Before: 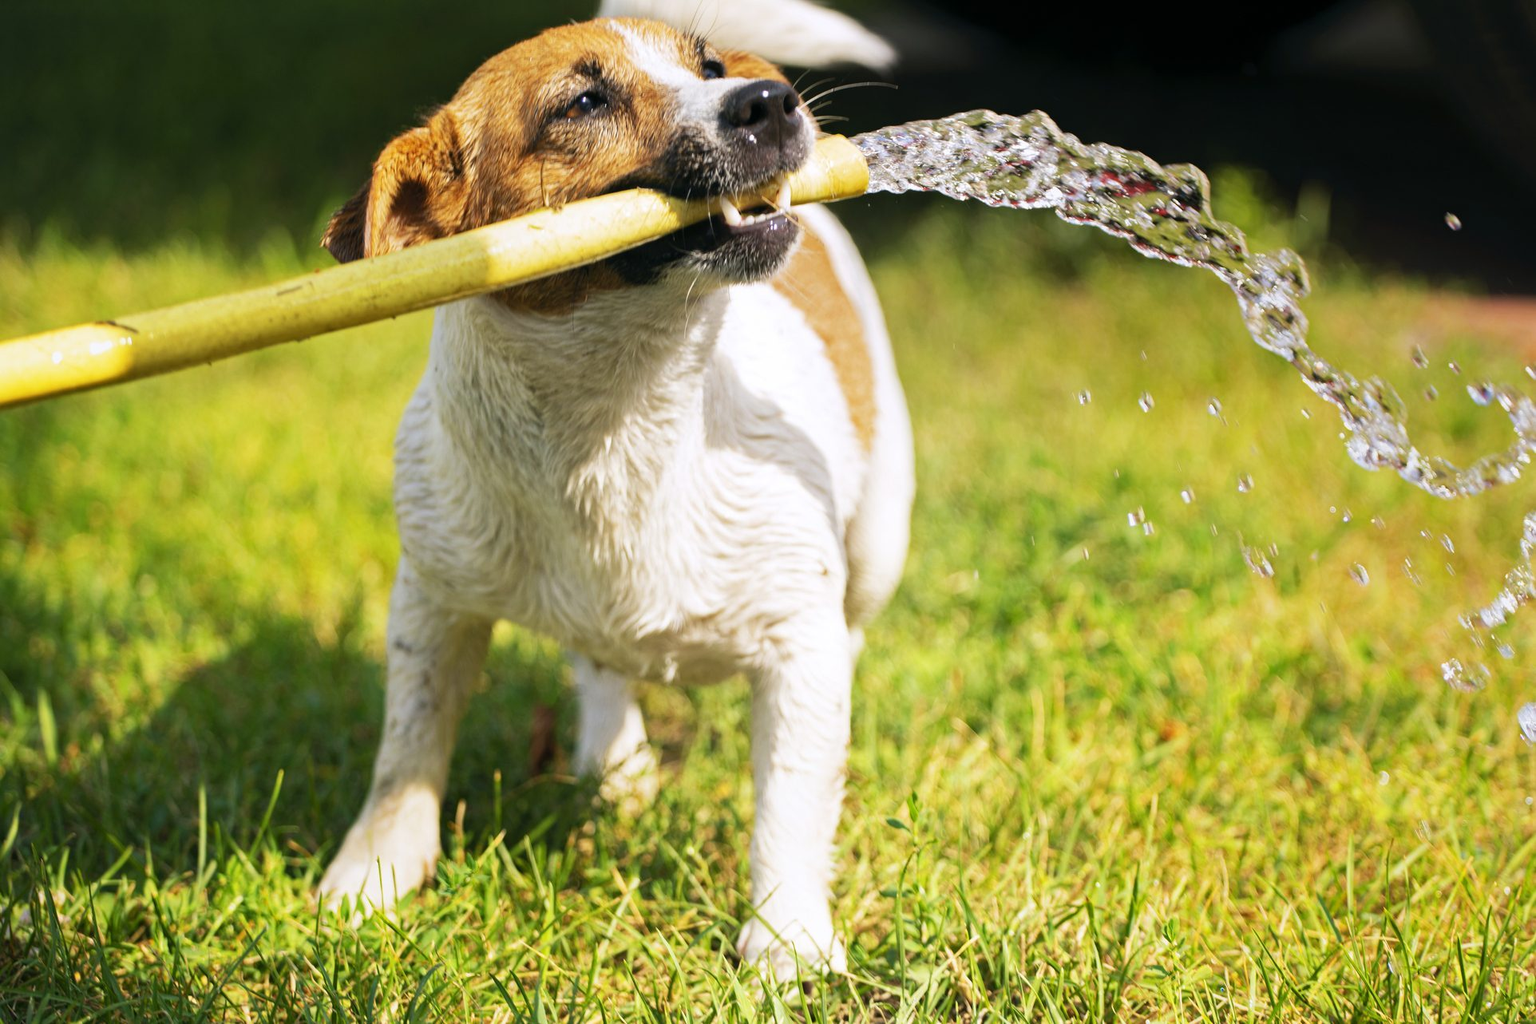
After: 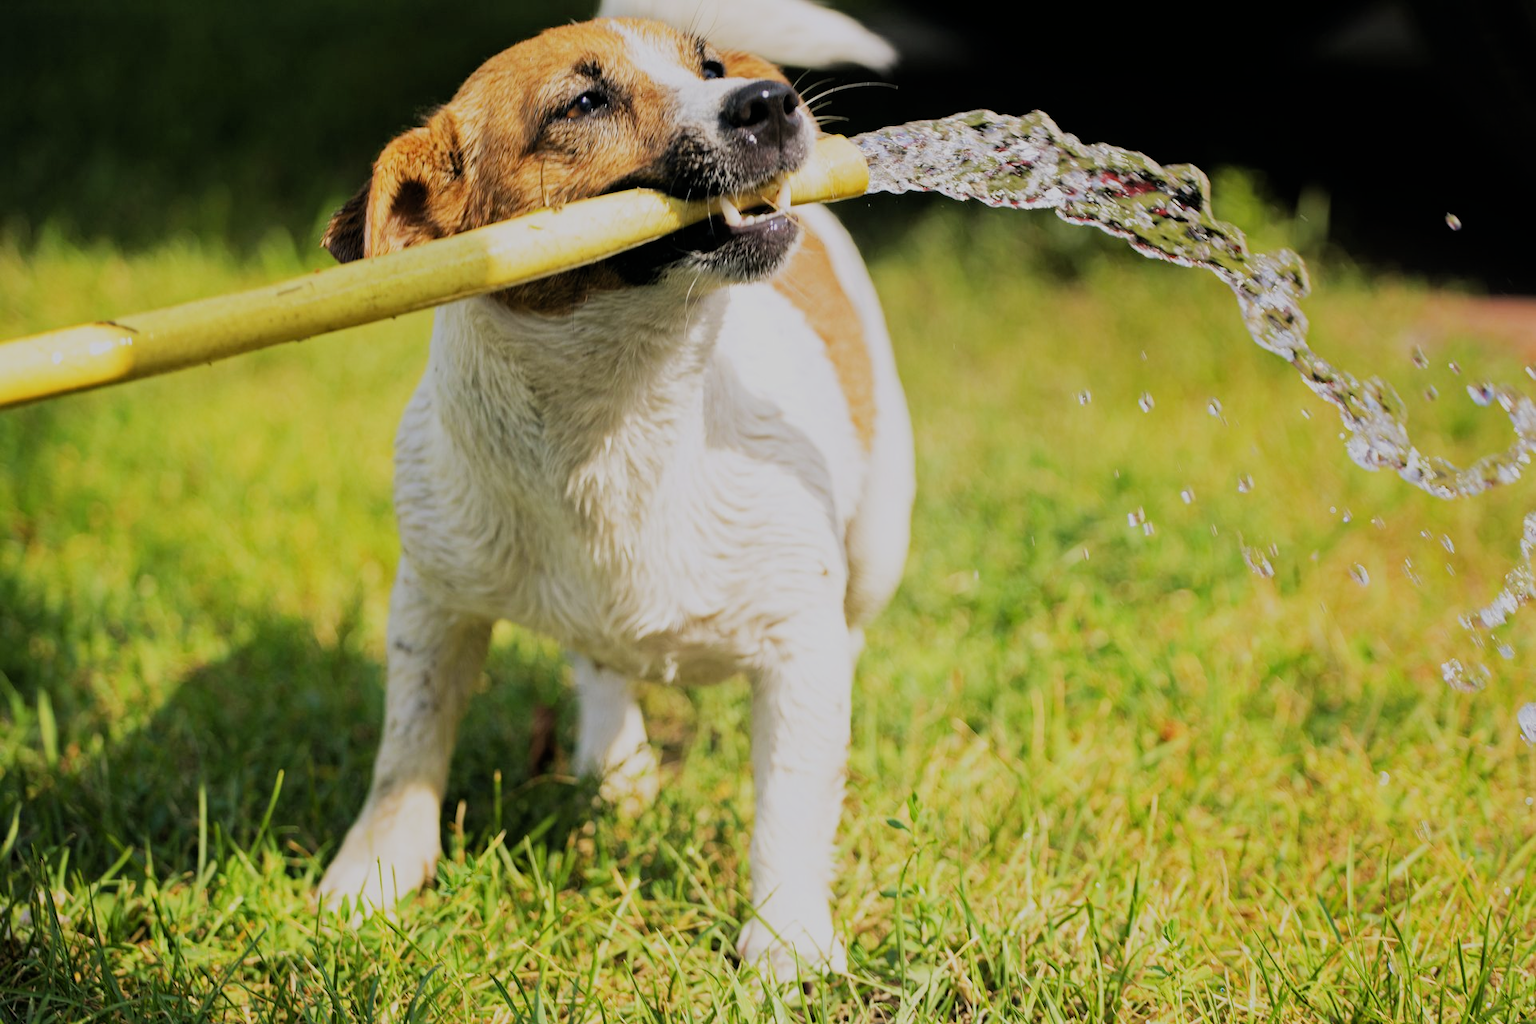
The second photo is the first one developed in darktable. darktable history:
filmic rgb: black relative exposure -6.9 EV, white relative exposure 5.68 EV, hardness 2.86
color calibration: illuminant same as pipeline (D50), adaptation none (bypass), x 0.332, y 0.334, temperature 5014.2 K
